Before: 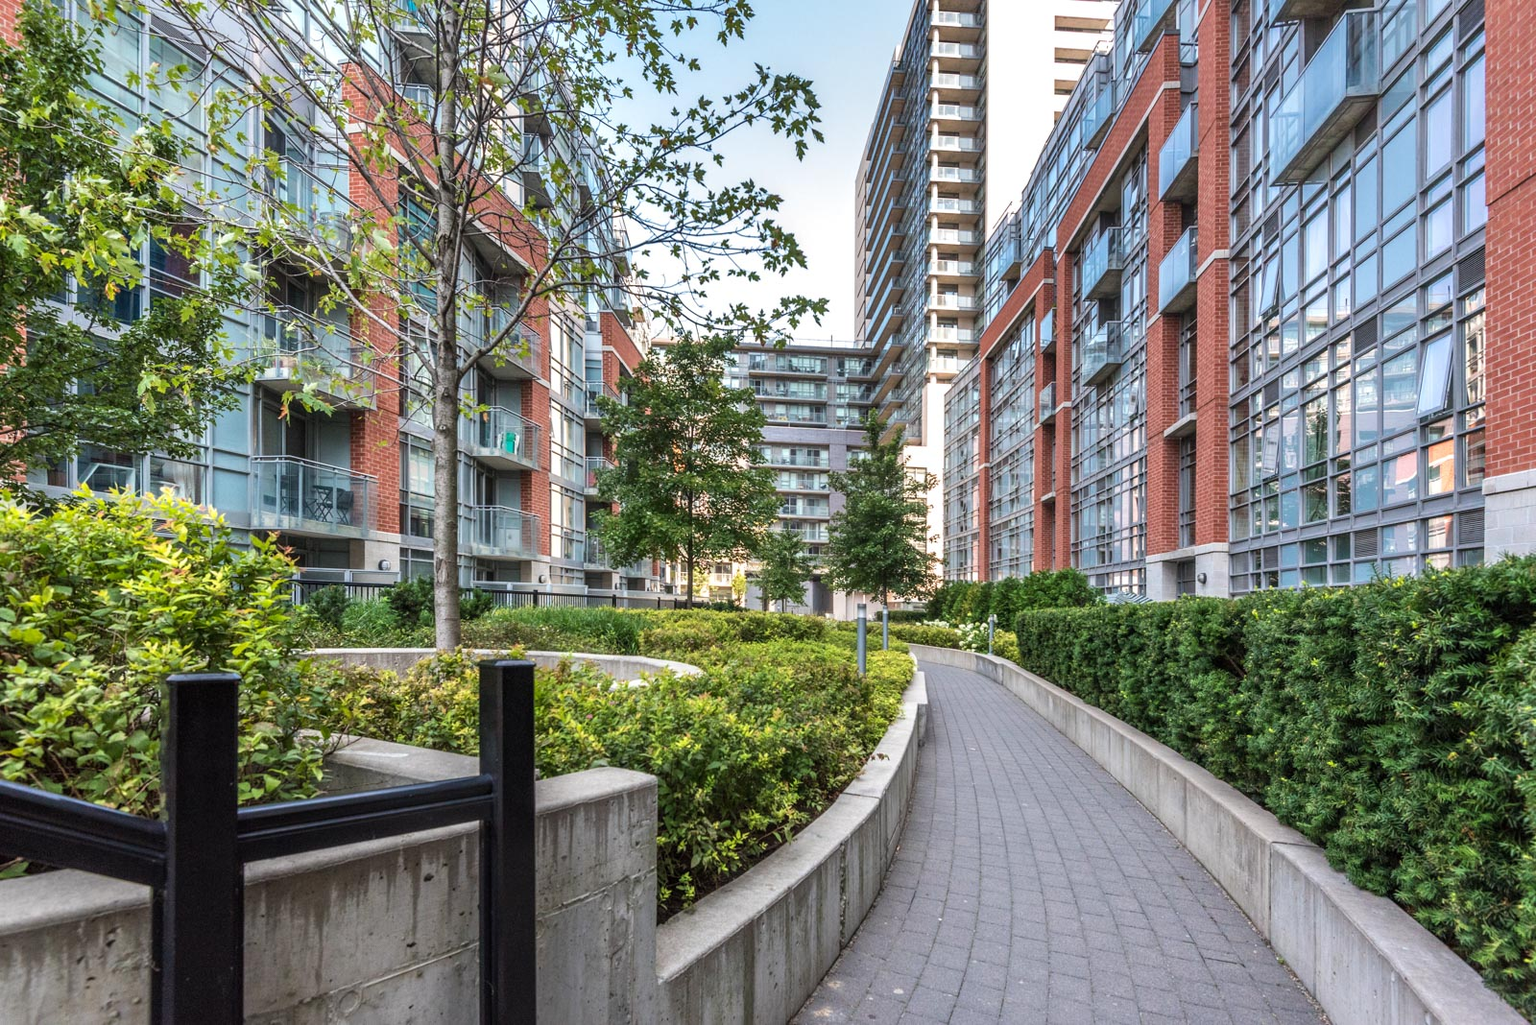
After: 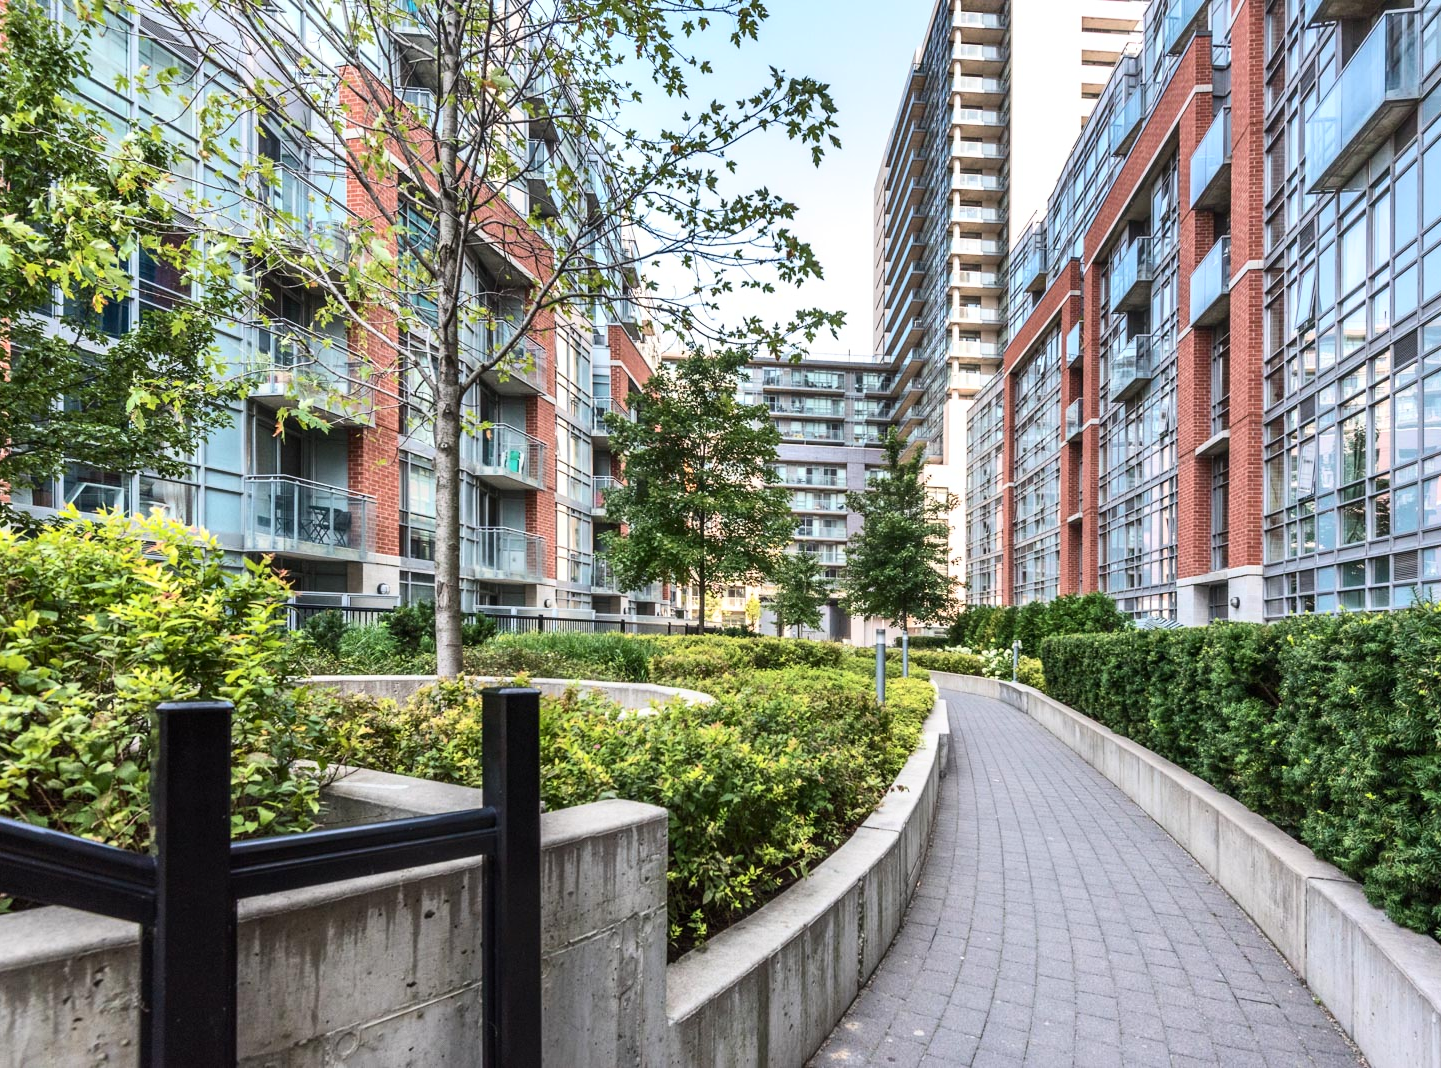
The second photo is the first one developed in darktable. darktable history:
crop and rotate: left 1.088%, right 8.807%
contrast brightness saturation: contrast 0.24, brightness 0.09
